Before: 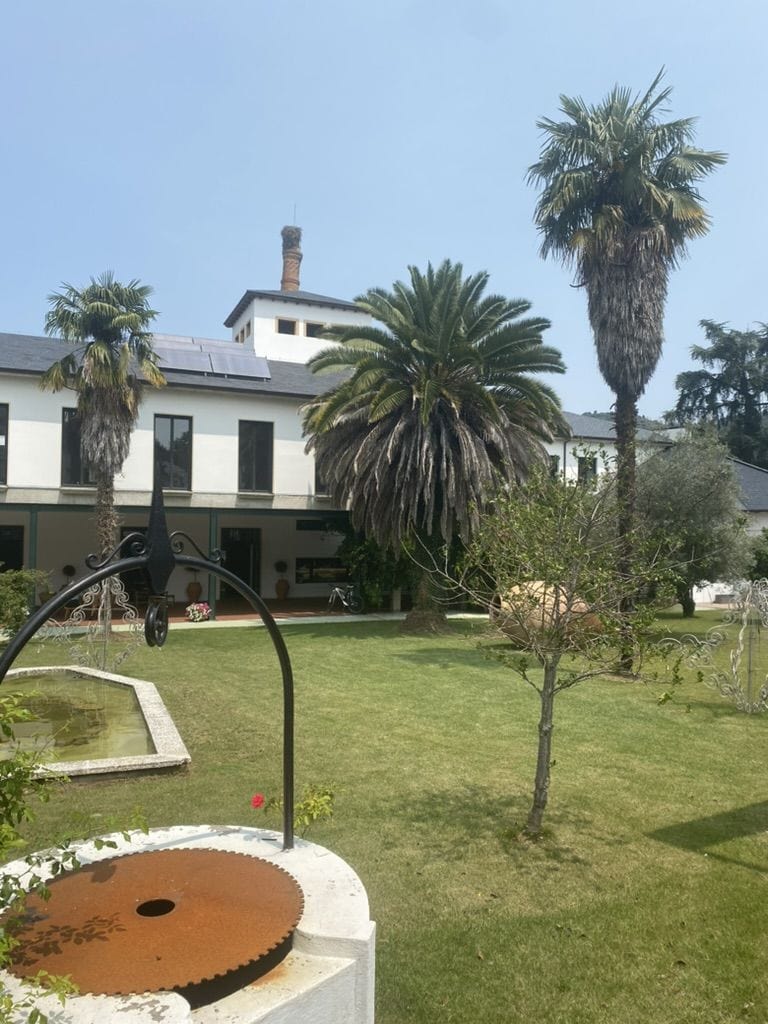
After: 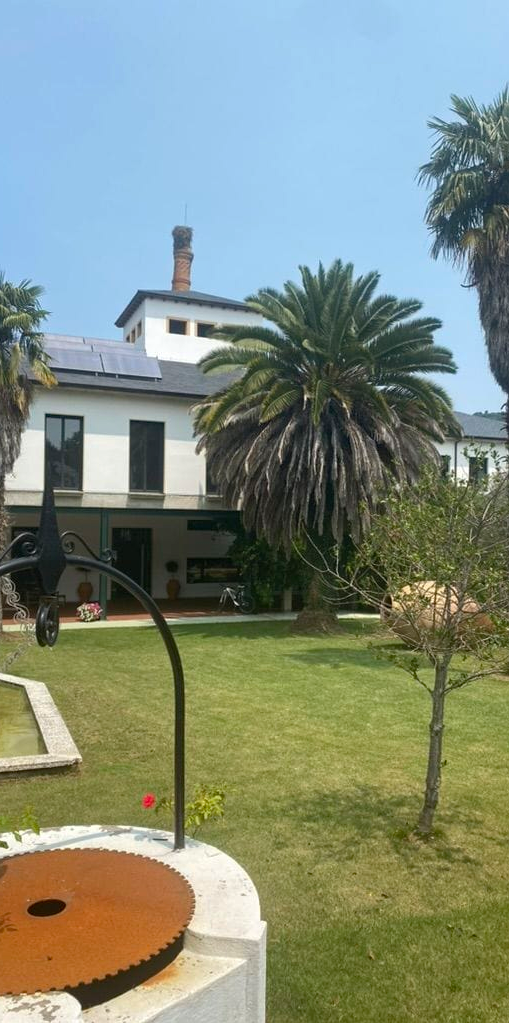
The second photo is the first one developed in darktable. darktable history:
haze removal: compatibility mode true, adaptive false
crop and rotate: left 14.286%, right 19.362%
